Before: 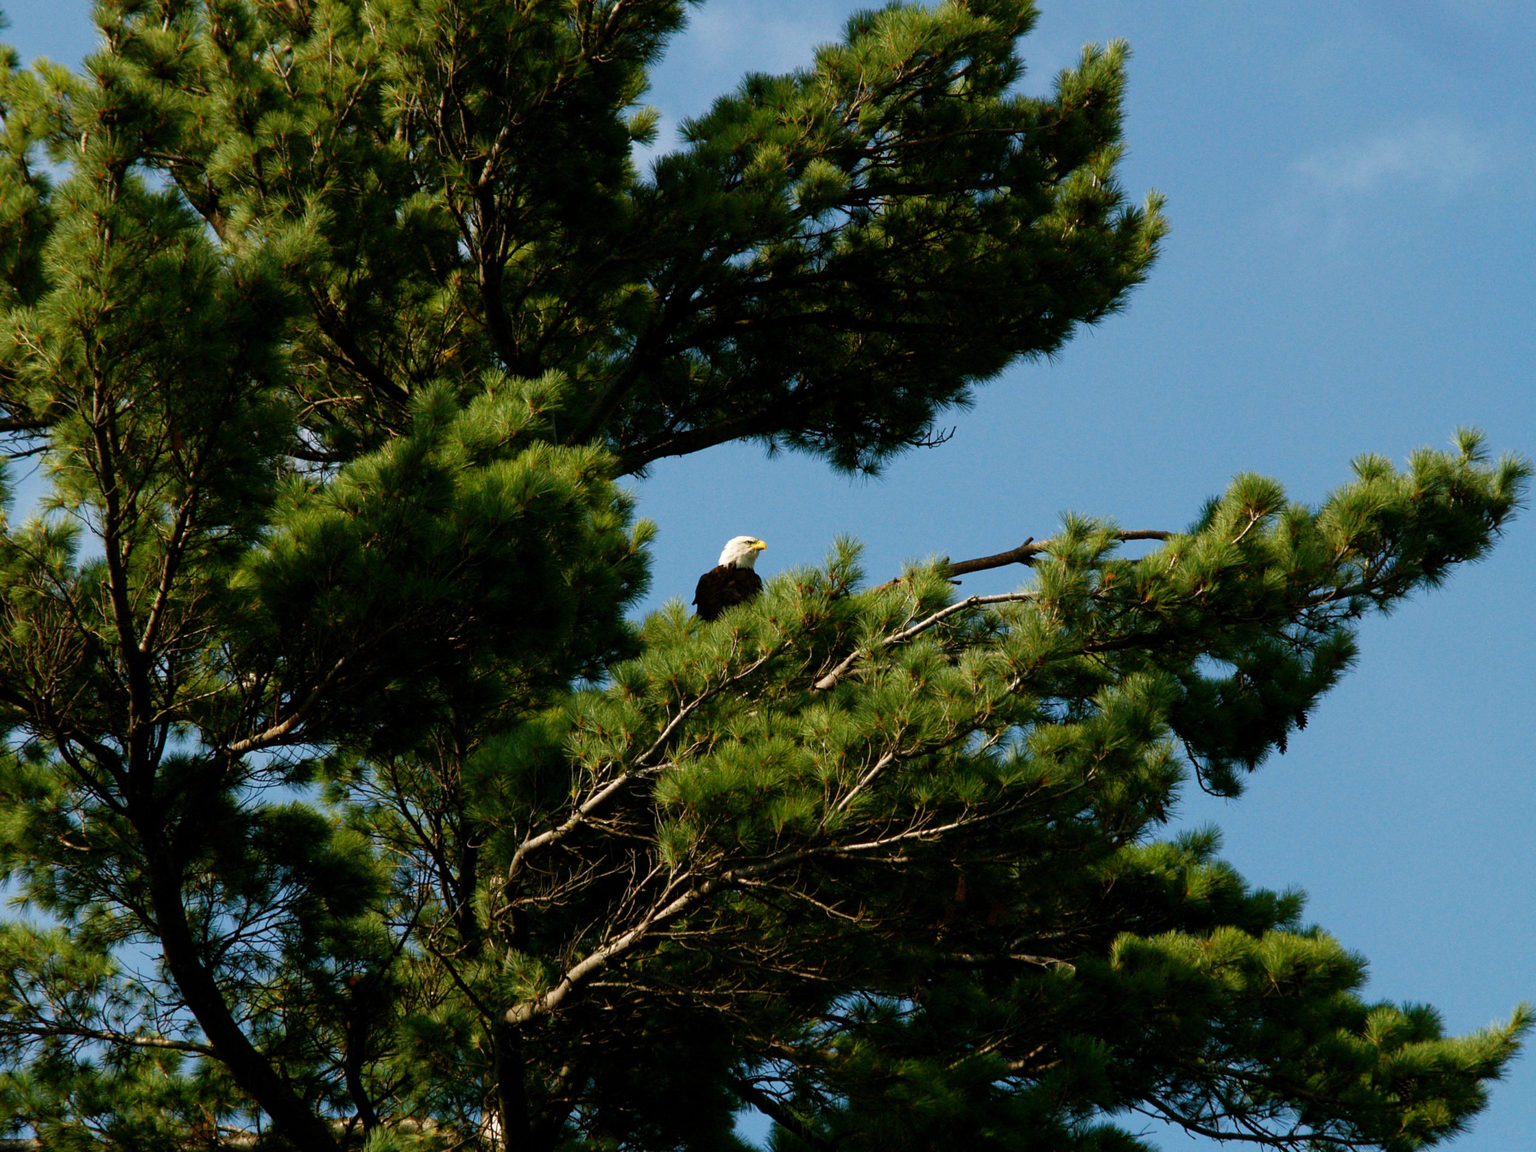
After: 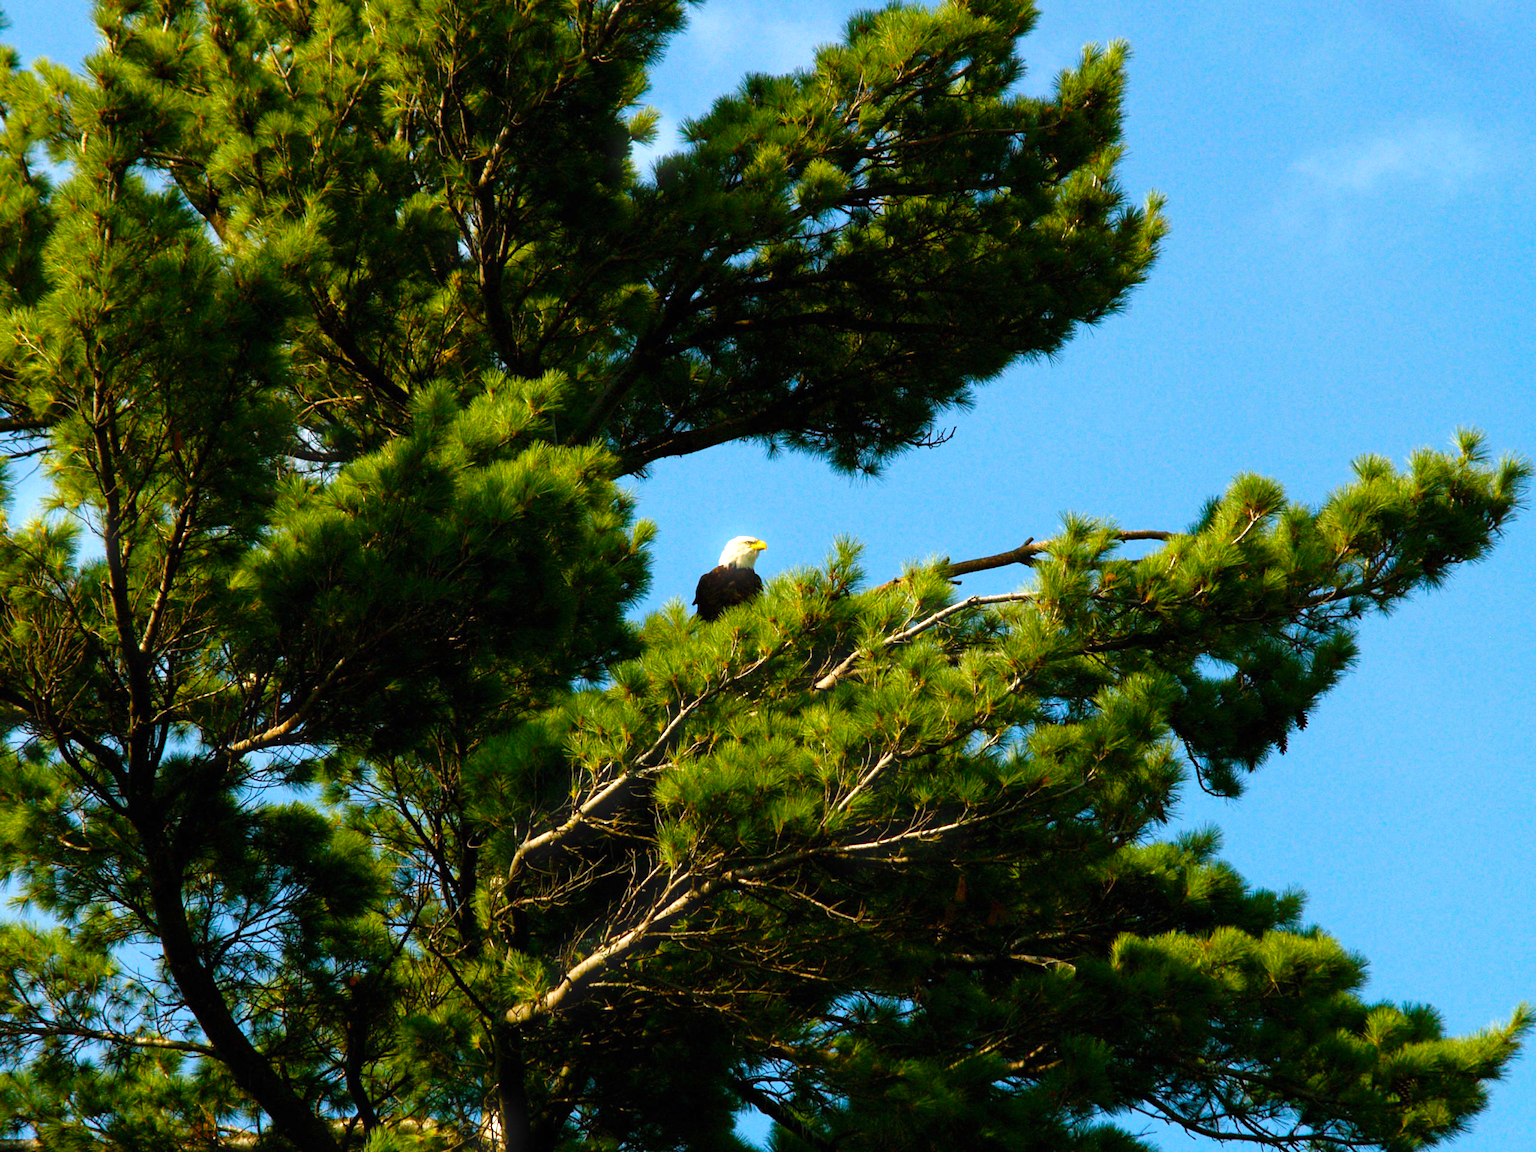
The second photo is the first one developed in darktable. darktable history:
bloom: size 5%, threshold 95%, strength 15%
exposure: black level correction 0, exposure 0.7 EV, compensate exposure bias true, compensate highlight preservation false
color balance rgb: perceptual saturation grading › global saturation 25%, global vibrance 20%
